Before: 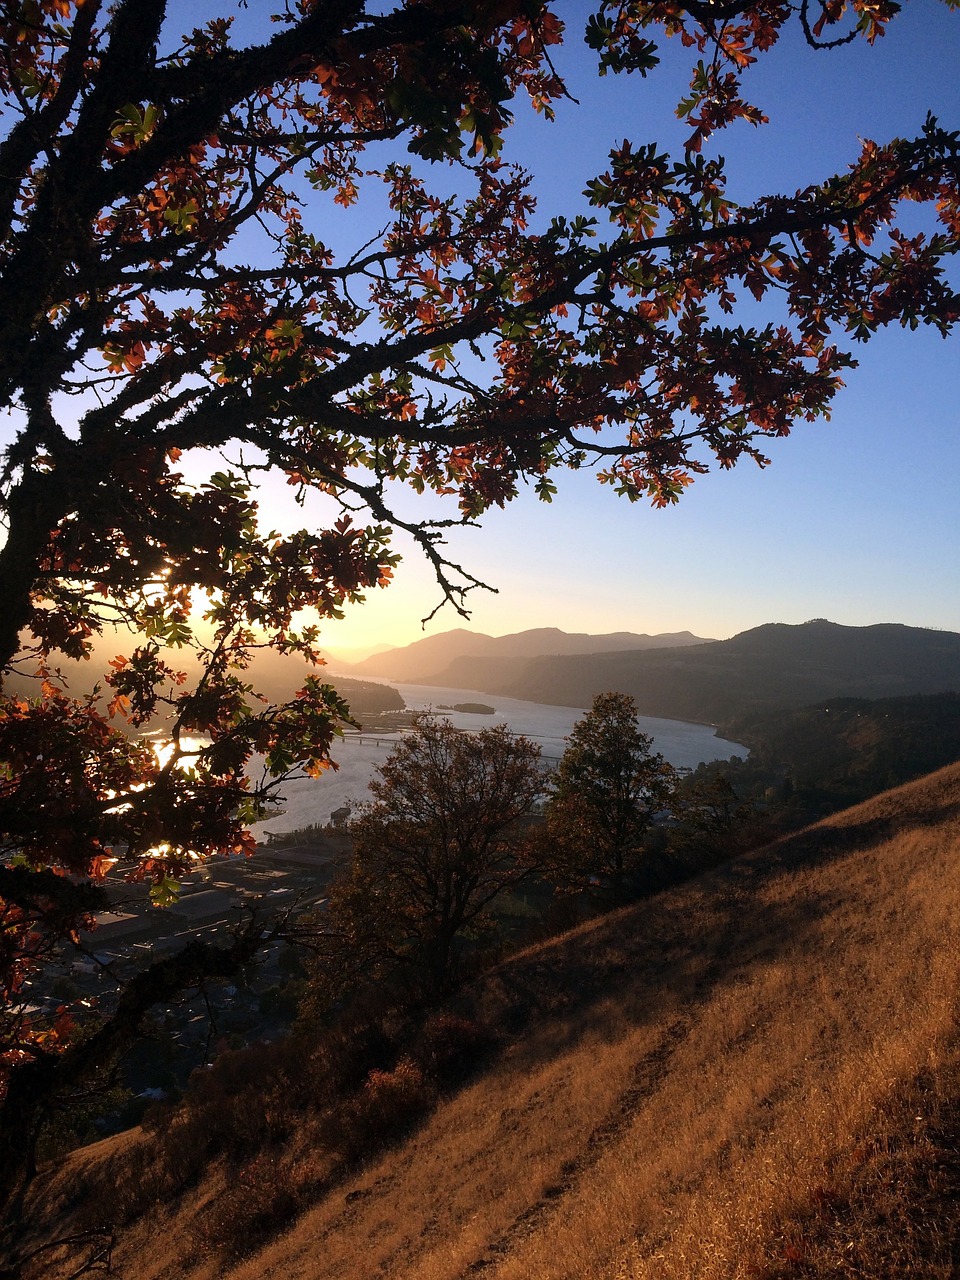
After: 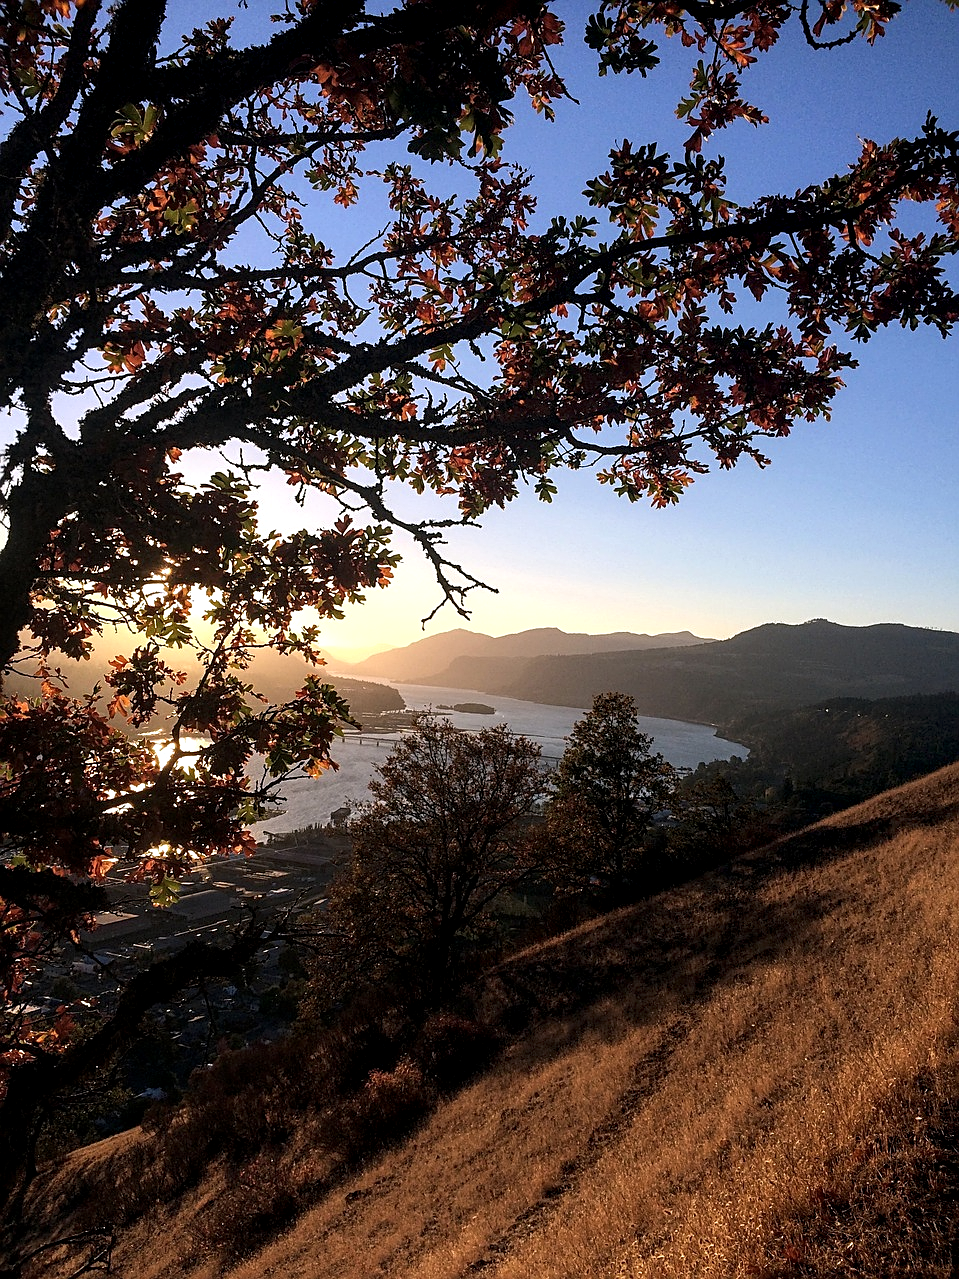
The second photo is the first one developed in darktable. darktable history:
sharpen: on, module defaults
local contrast: detail 135%, midtone range 0.75
